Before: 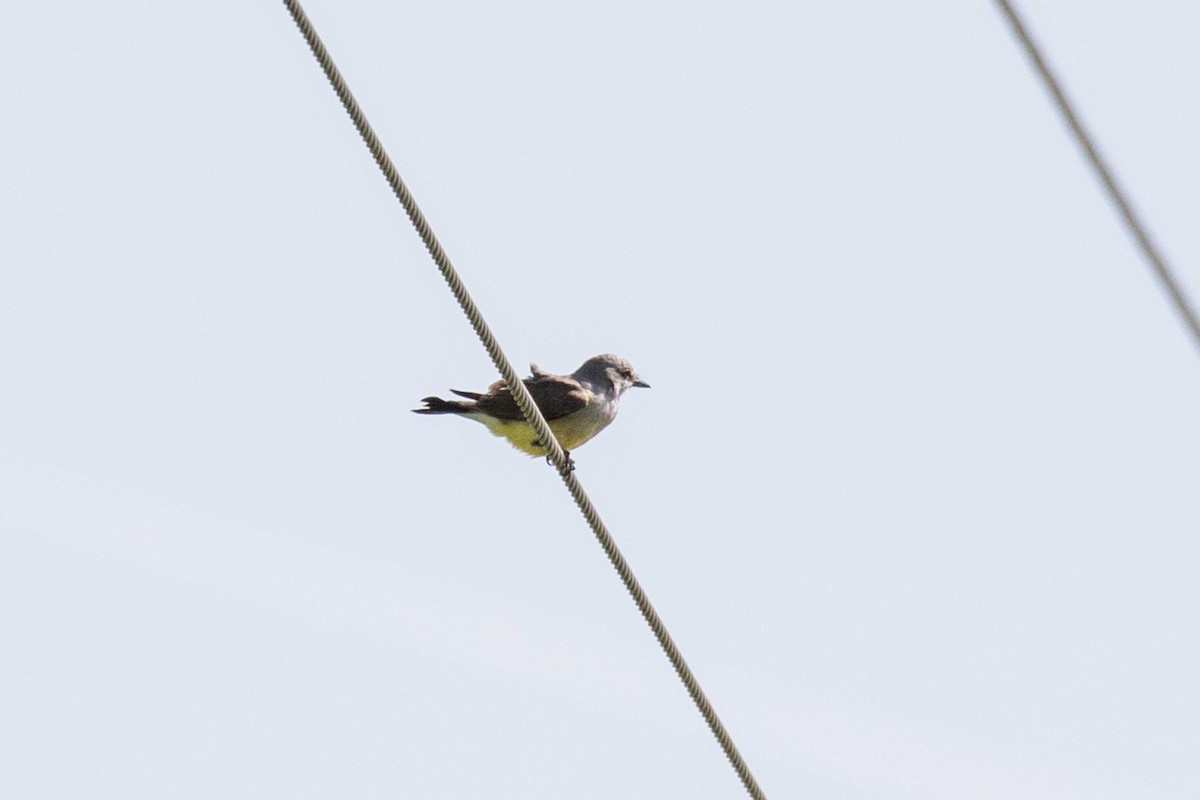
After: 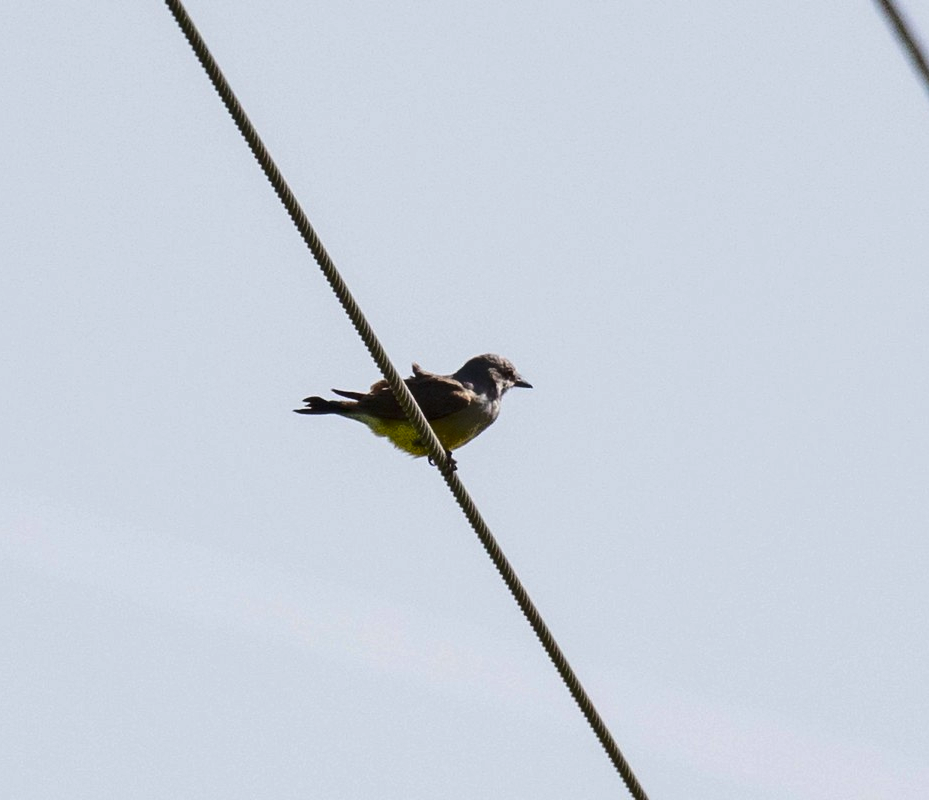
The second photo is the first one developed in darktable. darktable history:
crop: left 9.88%, right 12.664%
shadows and highlights: radius 264.75, soften with gaussian
